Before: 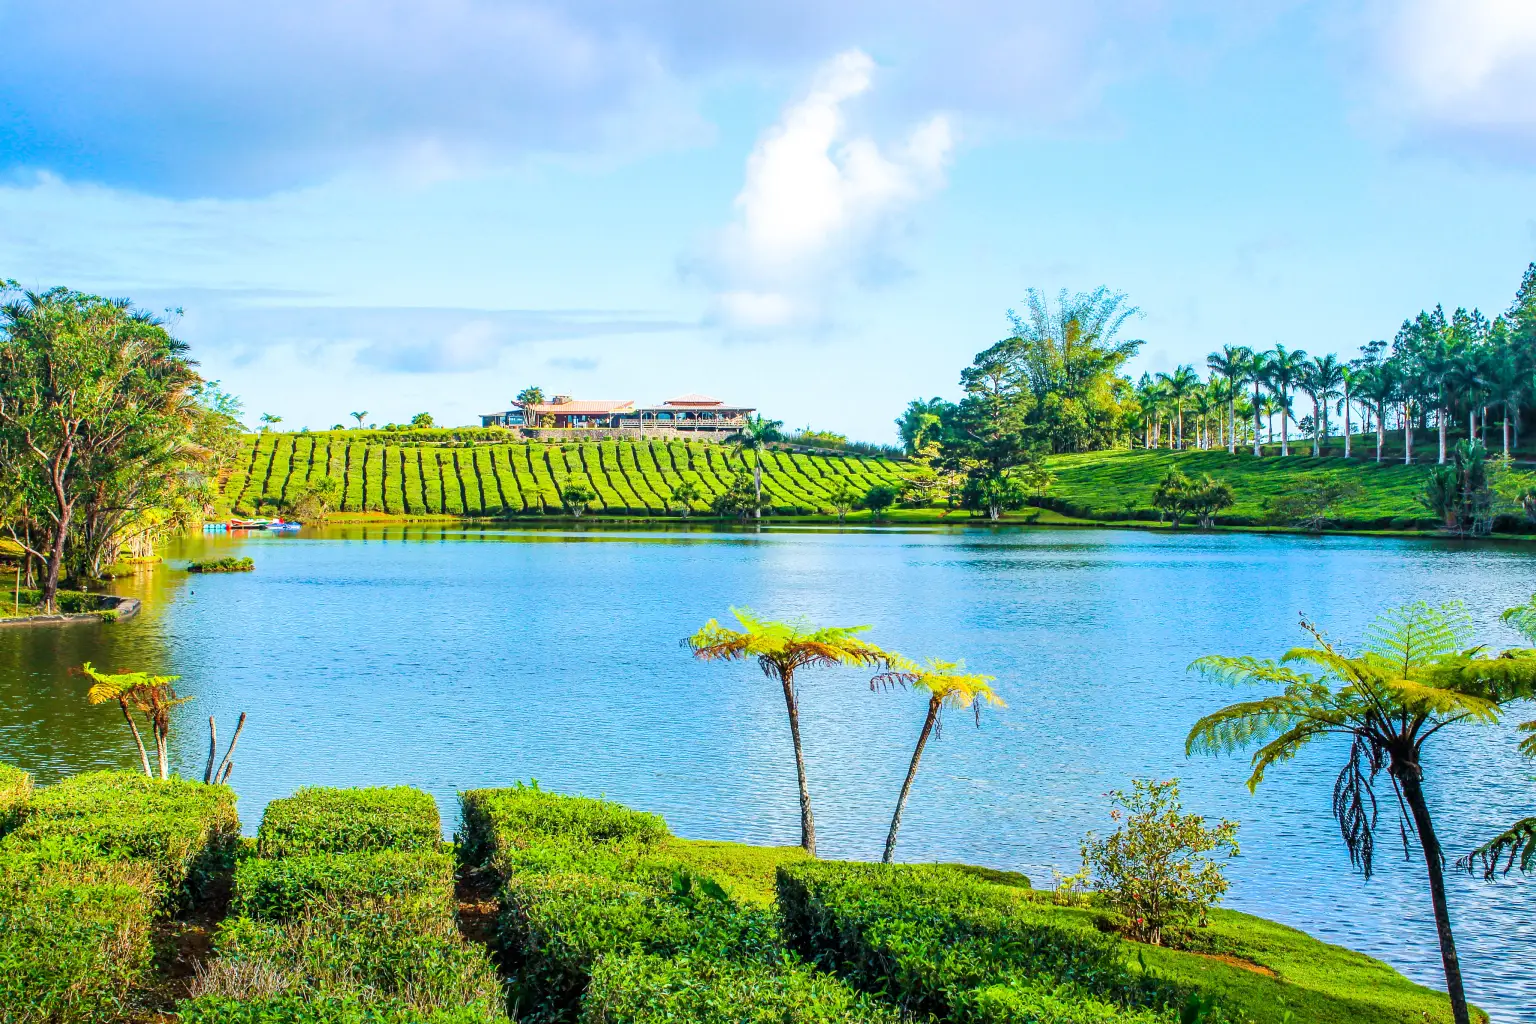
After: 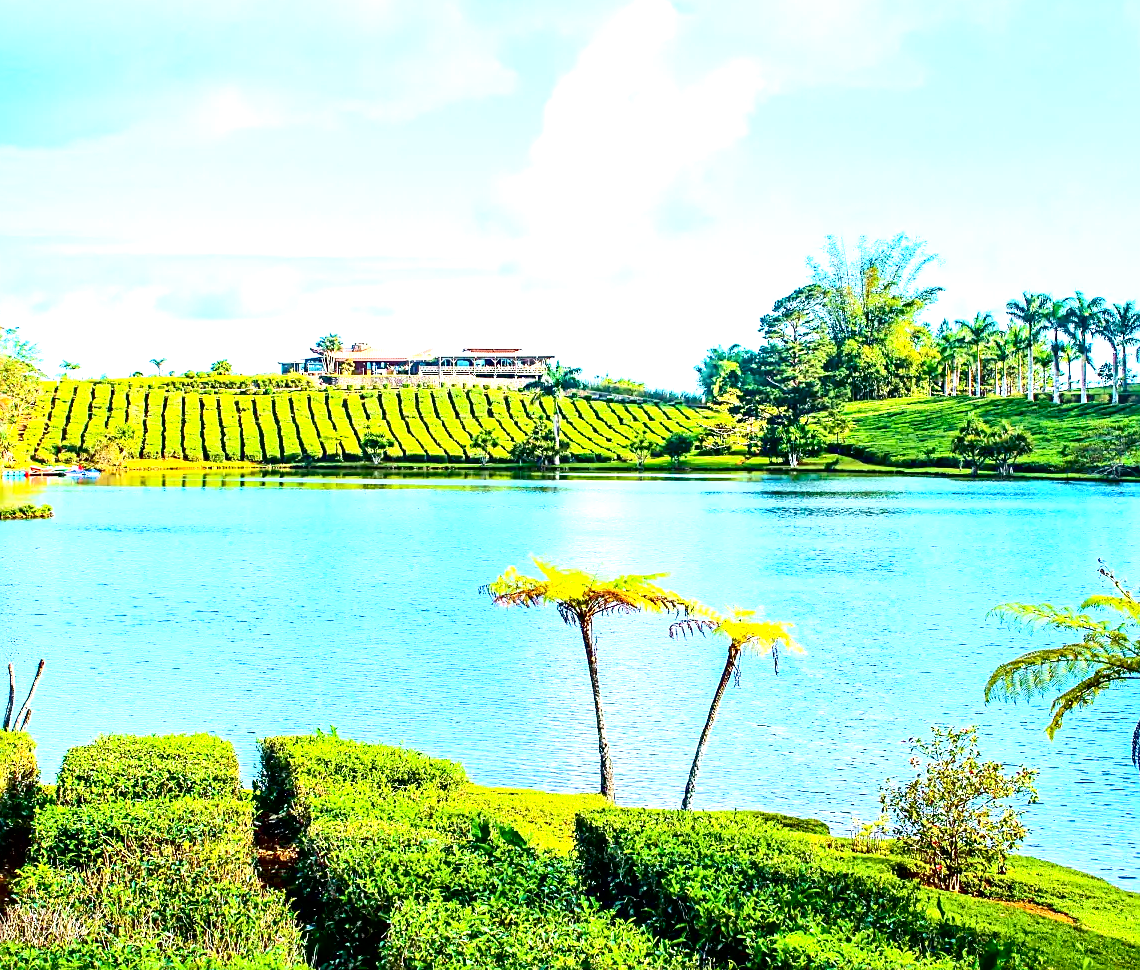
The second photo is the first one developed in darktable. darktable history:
contrast brightness saturation: contrast 0.22
sharpen: on, module defaults
crop and rotate: left 13.15%, top 5.251%, right 12.609%
exposure: black level correction 0.01, exposure 1 EV, compensate highlight preservation false
